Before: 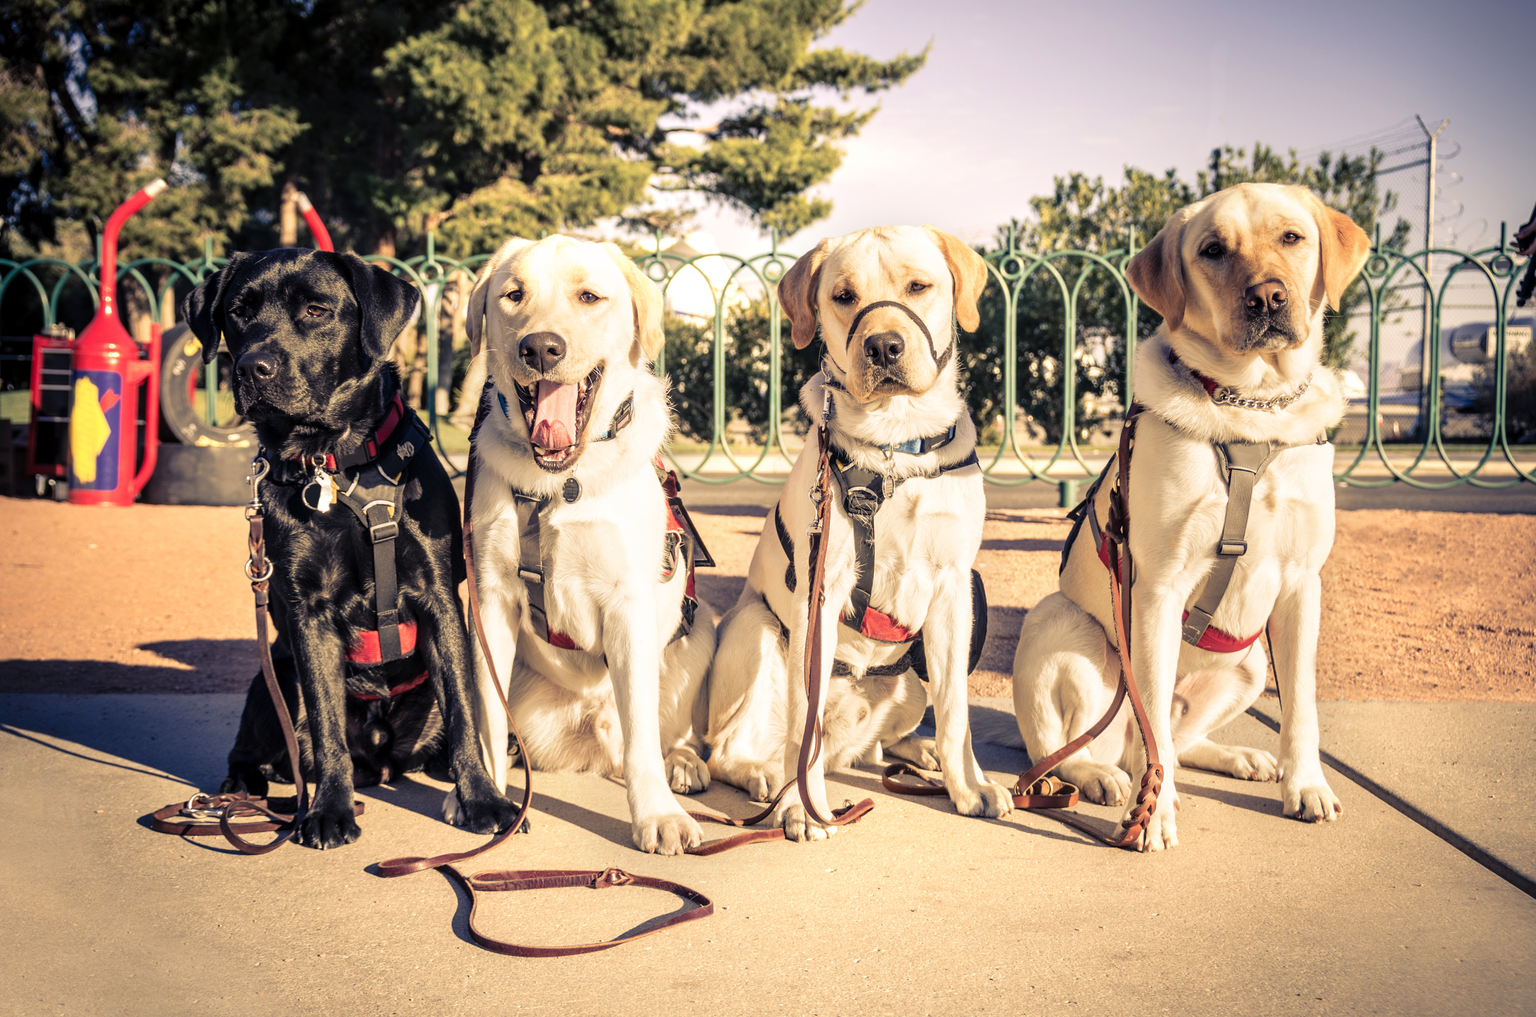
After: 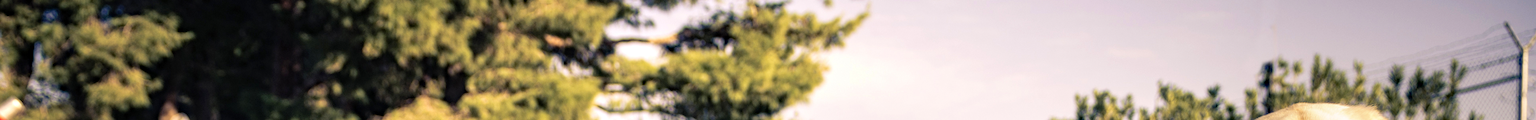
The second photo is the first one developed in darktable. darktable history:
crop and rotate: left 9.644%, top 9.491%, right 6.021%, bottom 80.509%
haze removal: strength 0.29, distance 0.25, compatibility mode true, adaptive false
